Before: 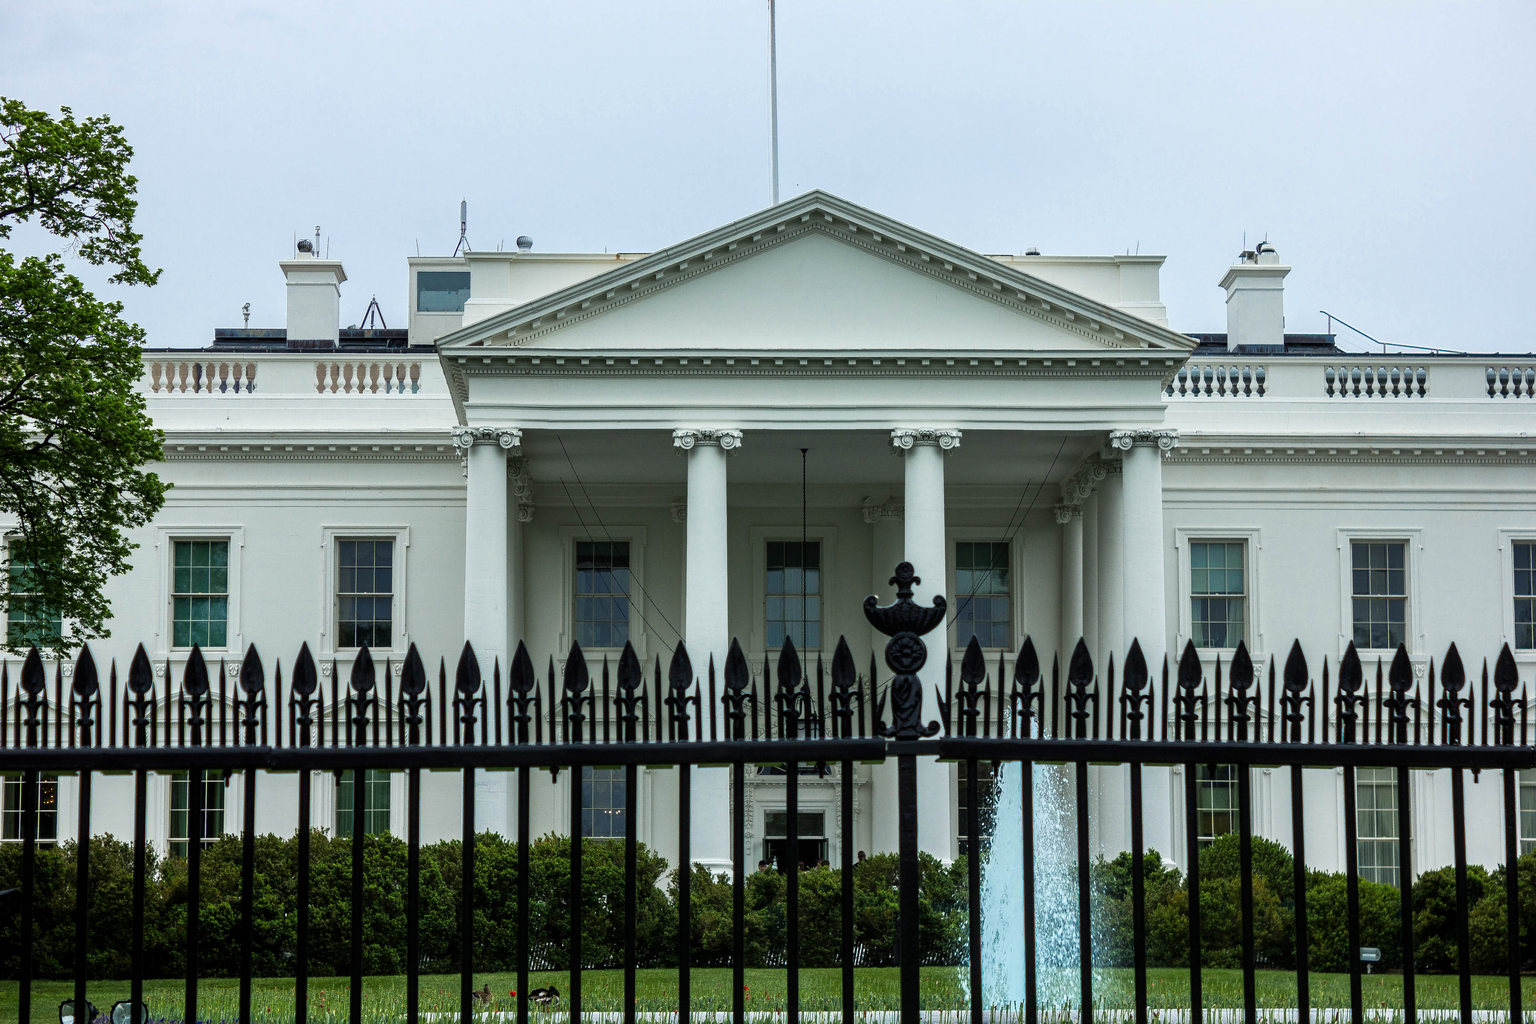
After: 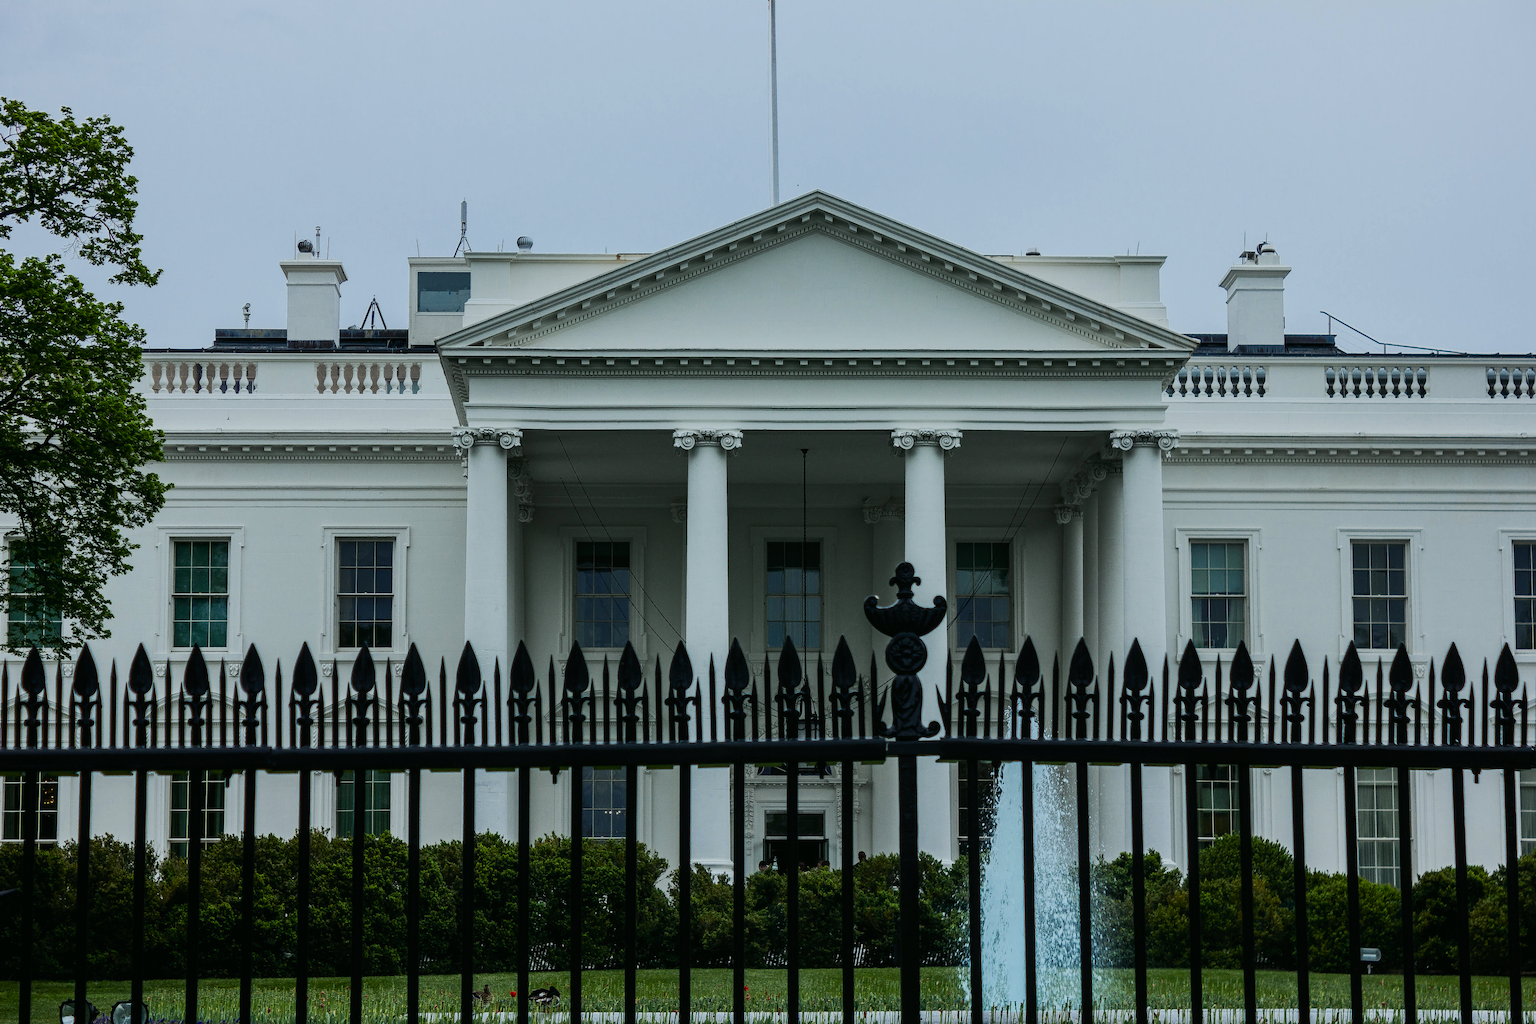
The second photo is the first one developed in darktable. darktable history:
color calibration: x 0.355, y 0.367, temperature 4700.38 K
exposure: black level correction 0, exposure -0.766 EV, compensate highlight preservation false
tone curve: curves: ch0 [(0, 0.01) (0.037, 0.032) (0.131, 0.108) (0.275, 0.256) (0.483, 0.512) (0.61, 0.665) (0.696, 0.742) (0.792, 0.819) (0.911, 0.925) (0.997, 0.995)]; ch1 [(0, 0) (0.301, 0.3) (0.423, 0.421) (0.492, 0.488) (0.507, 0.503) (0.53, 0.532) (0.573, 0.586) (0.683, 0.702) (0.746, 0.77) (1, 1)]; ch2 [(0, 0) (0.246, 0.233) (0.36, 0.352) (0.415, 0.415) (0.485, 0.487) (0.502, 0.504) (0.525, 0.518) (0.539, 0.539) (0.587, 0.594) (0.636, 0.652) (0.711, 0.729) (0.845, 0.855) (0.998, 0.977)], color space Lab, independent channels, preserve colors none
